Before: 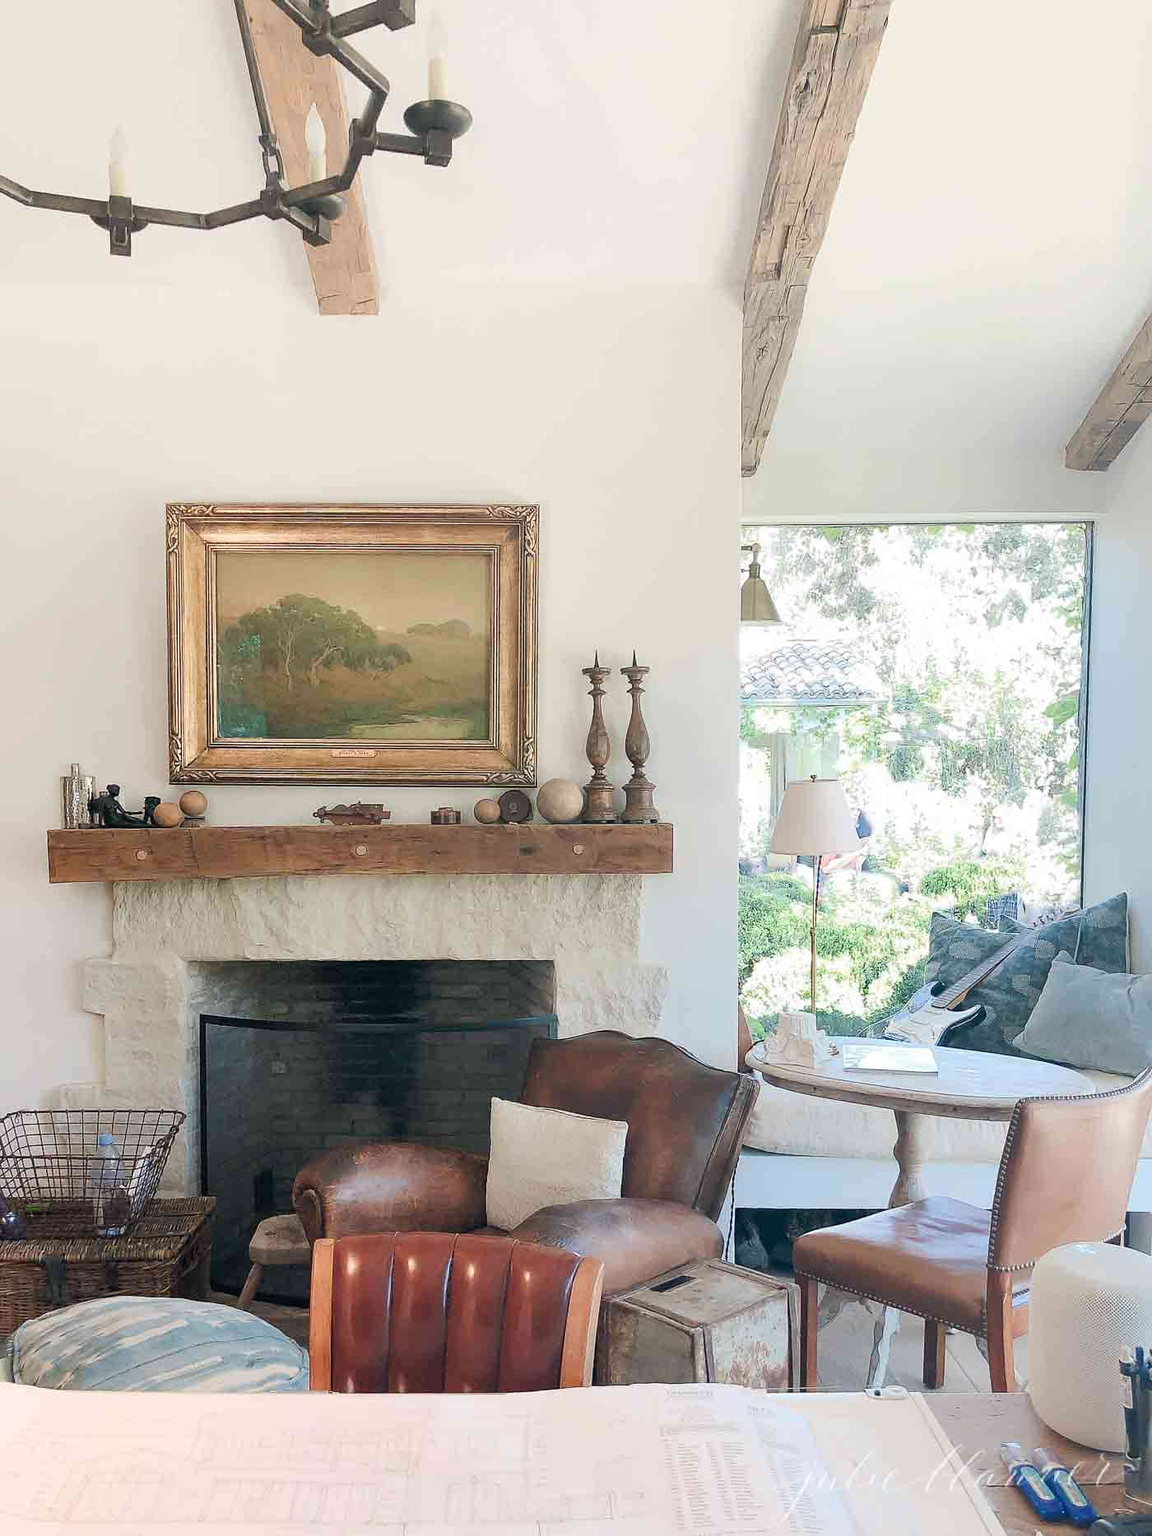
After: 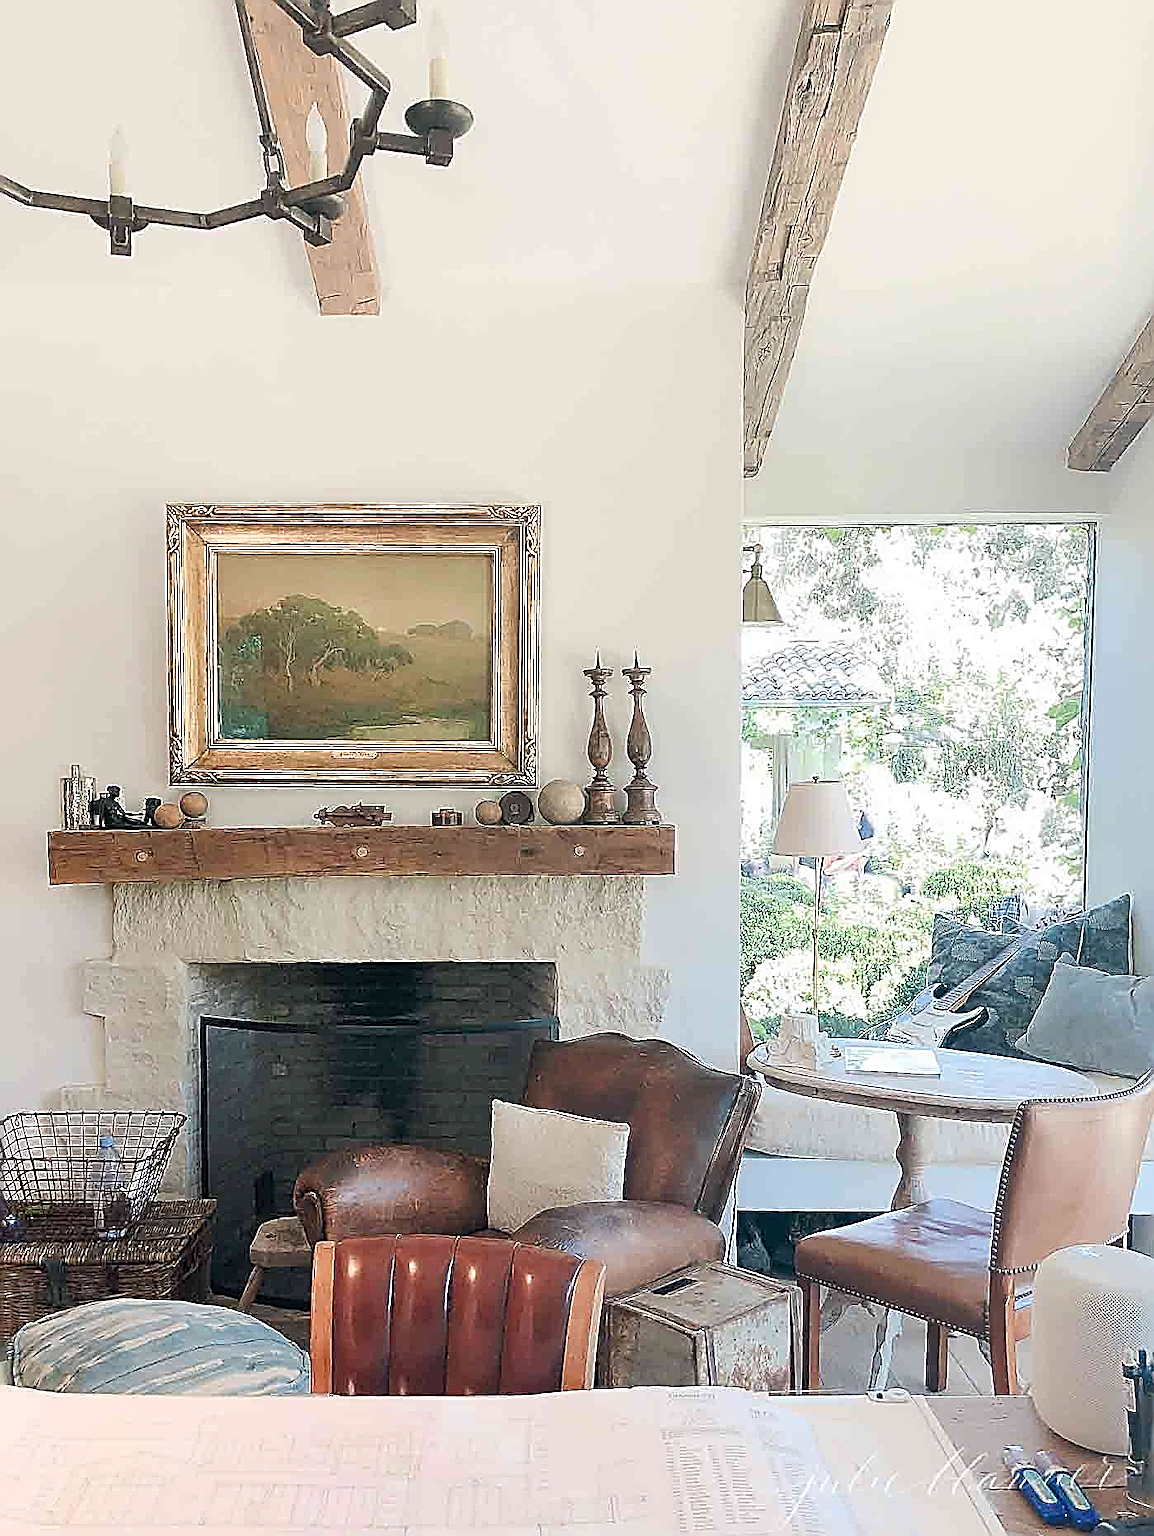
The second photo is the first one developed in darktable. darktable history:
crop: top 0.057%, bottom 0.146%
sharpen: amount 1.984
